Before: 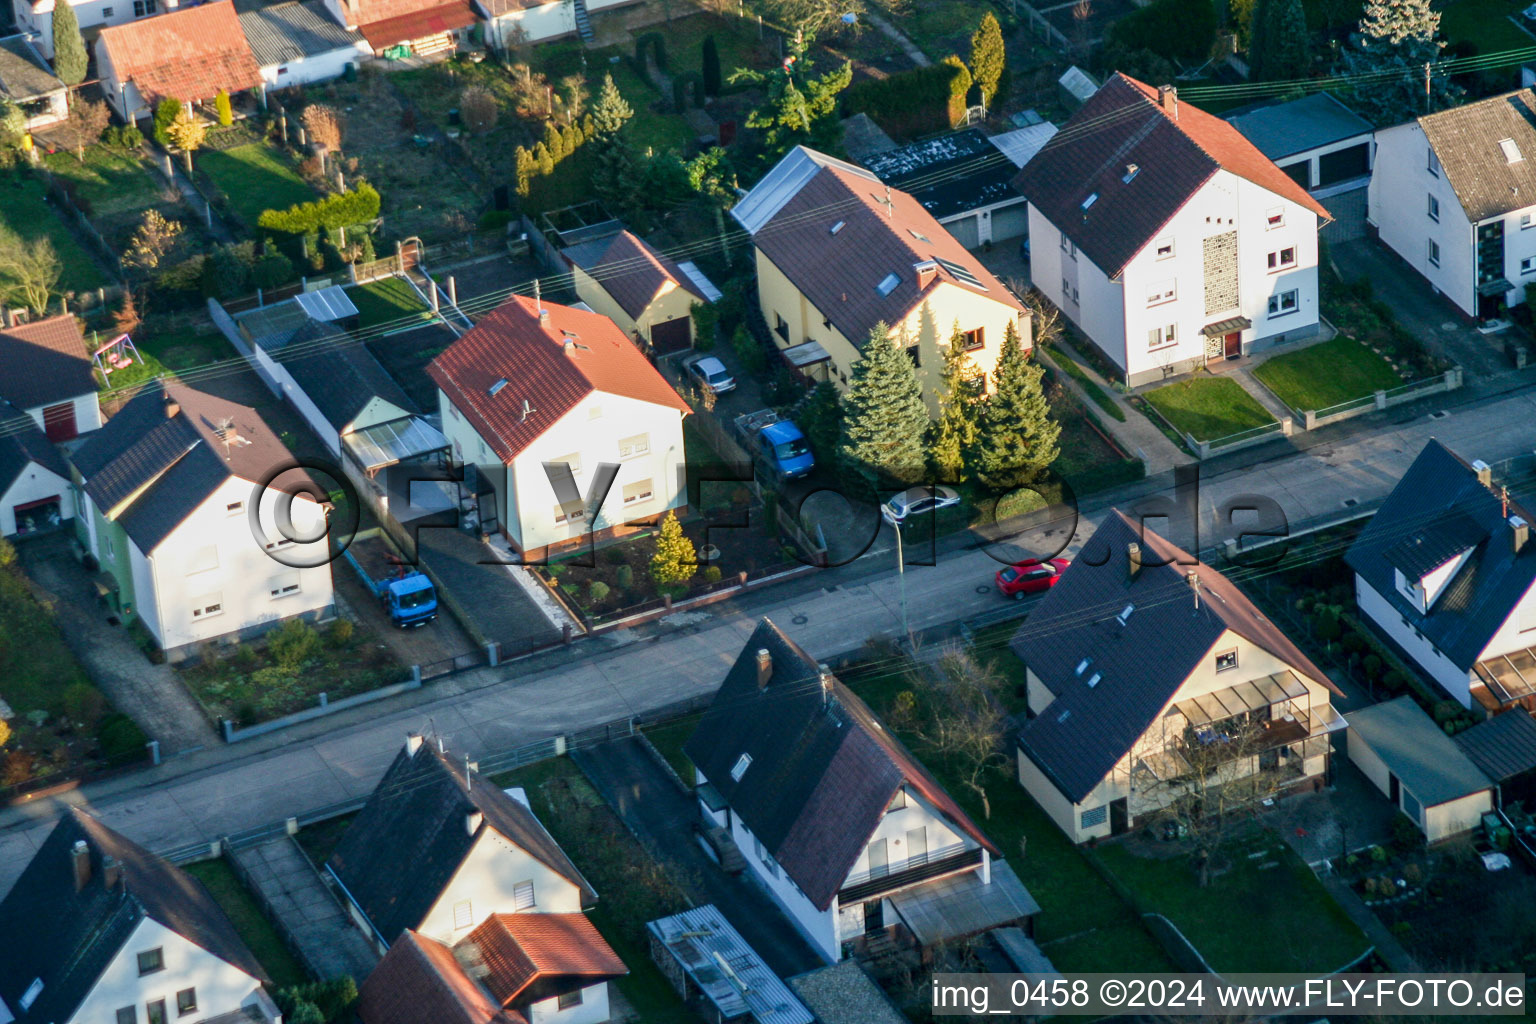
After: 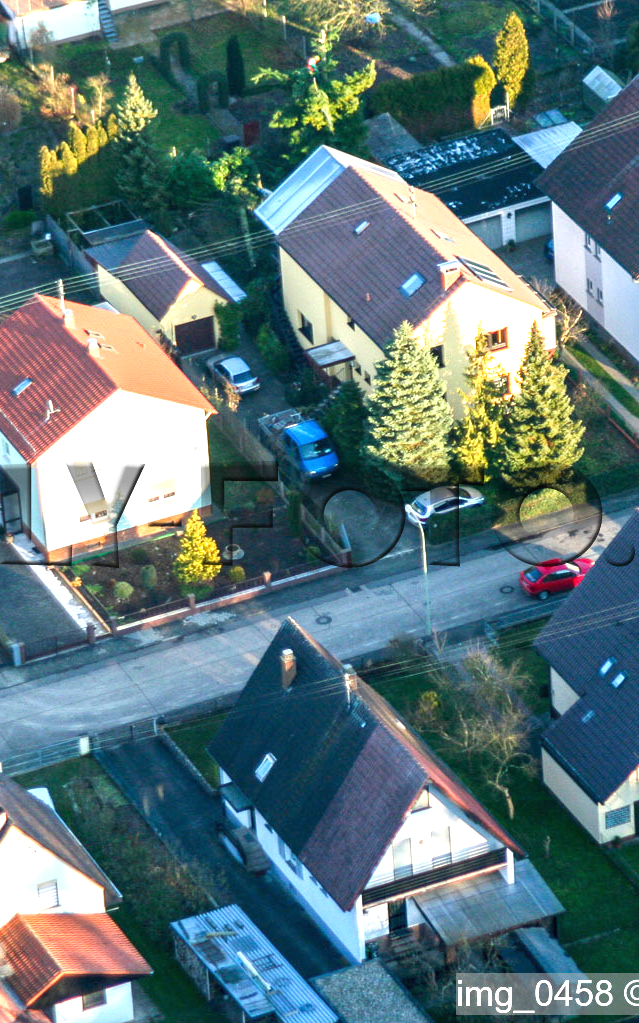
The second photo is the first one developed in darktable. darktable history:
exposure: black level correction 0, exposure 1.2 EV, compensate highlight preservation false
crop: left 31.011%, right 27.376%
